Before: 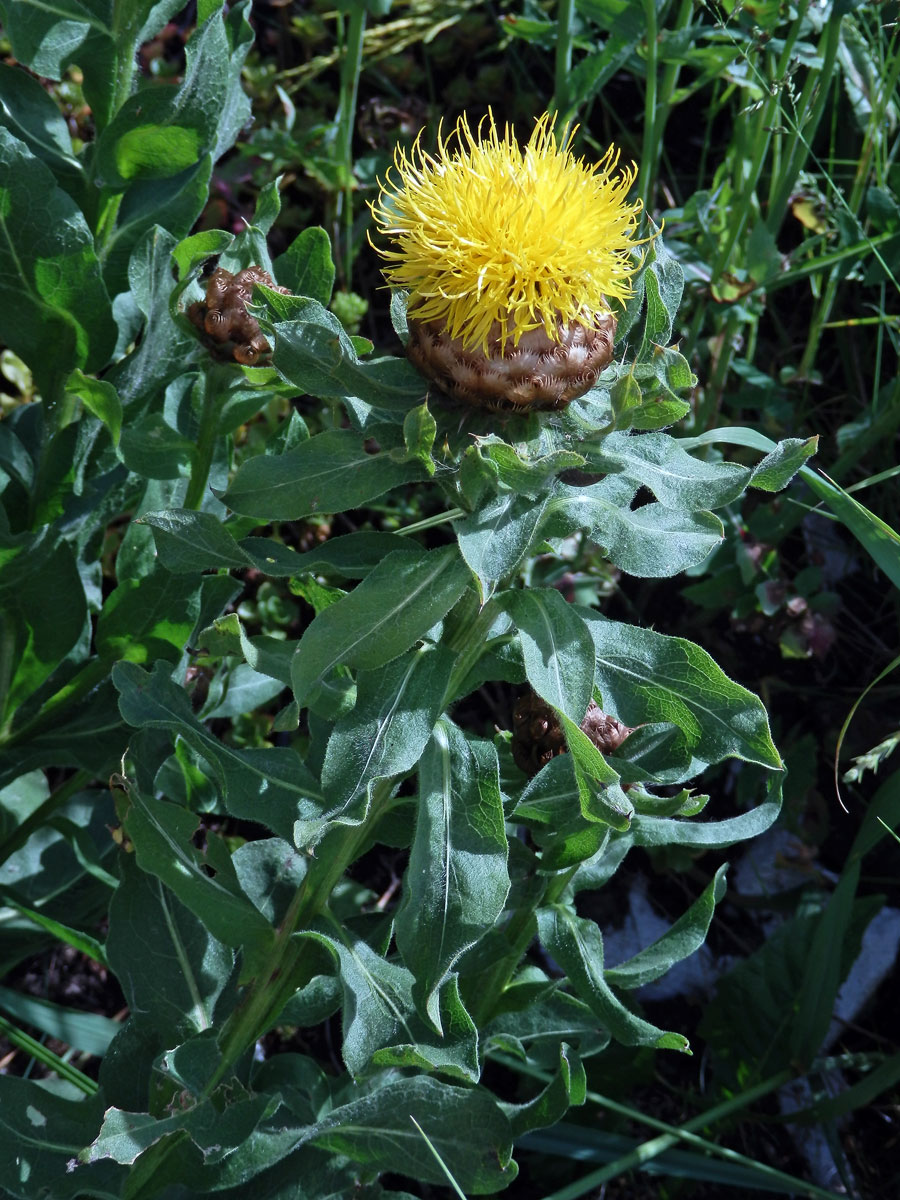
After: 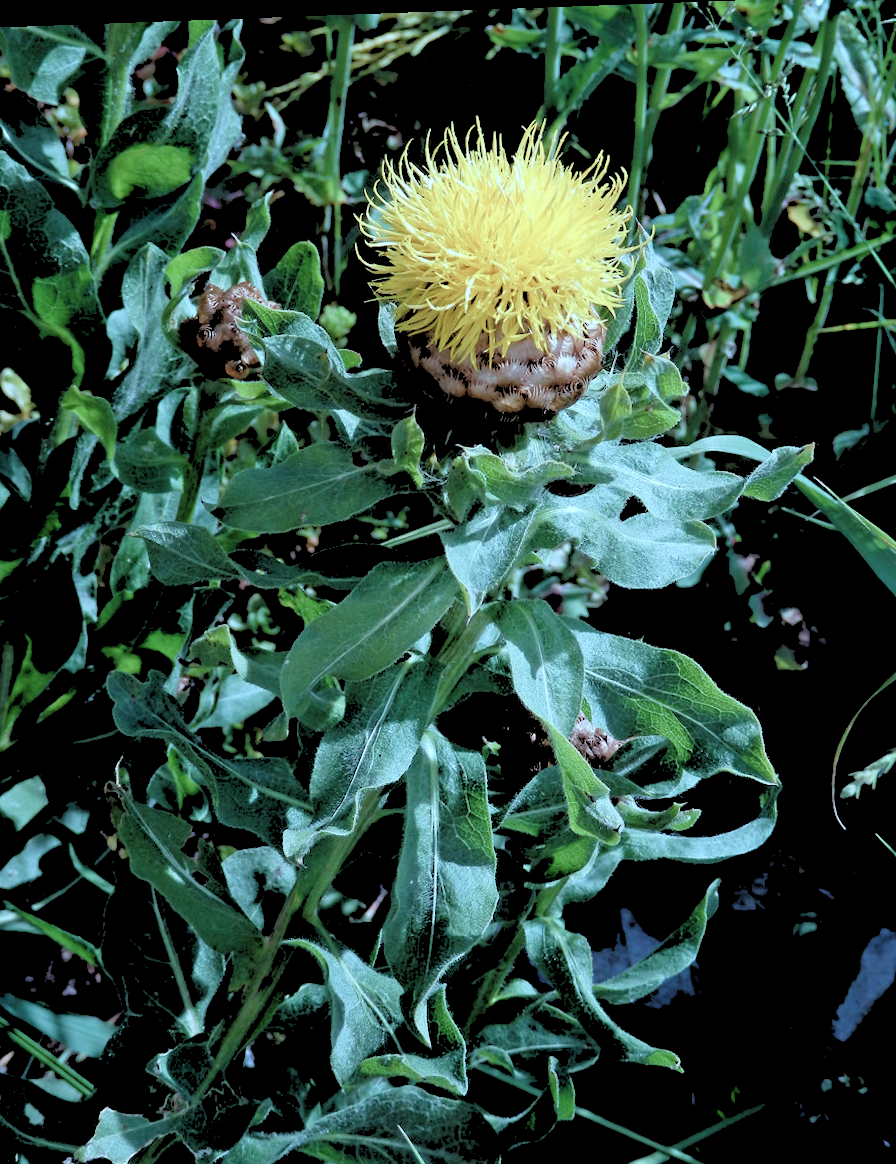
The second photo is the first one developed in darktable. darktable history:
color correction: highlights a* -12.64, highlights b* -18.1, saturation 0.7
rotate and perspective: lens shift (horizontal) -0.055, automatic cropping off
color balance rgb: perceptual saturation grading › global saturation 20%, perceptual saturation grading › highlights -25%, perceptual saturation grading › shadows 25%
crop: top 0.448%, right 0.264%, bottom 5.045%
rgb levels: levels [[0.027, 0.429, 0.996], [0, 0.5, 1], [0, 0.5, 1]]
